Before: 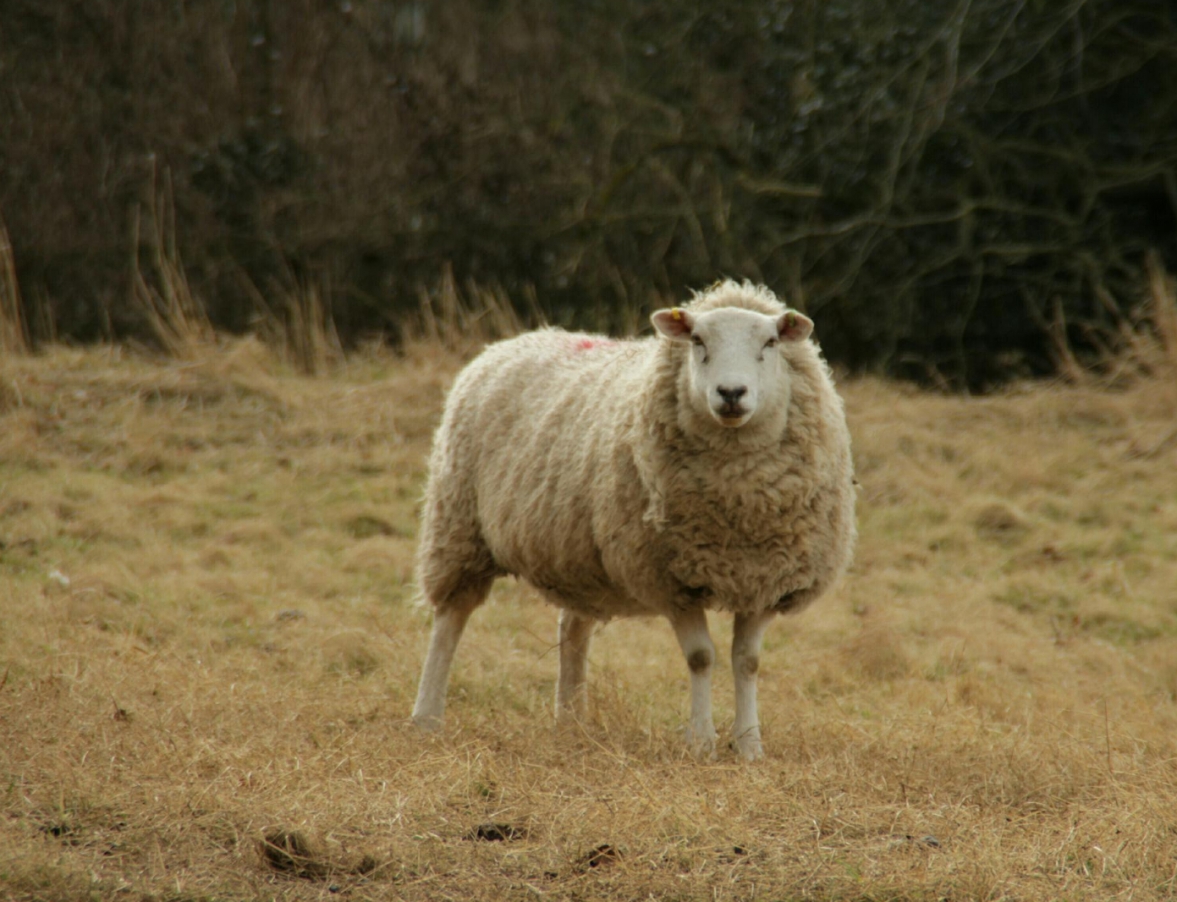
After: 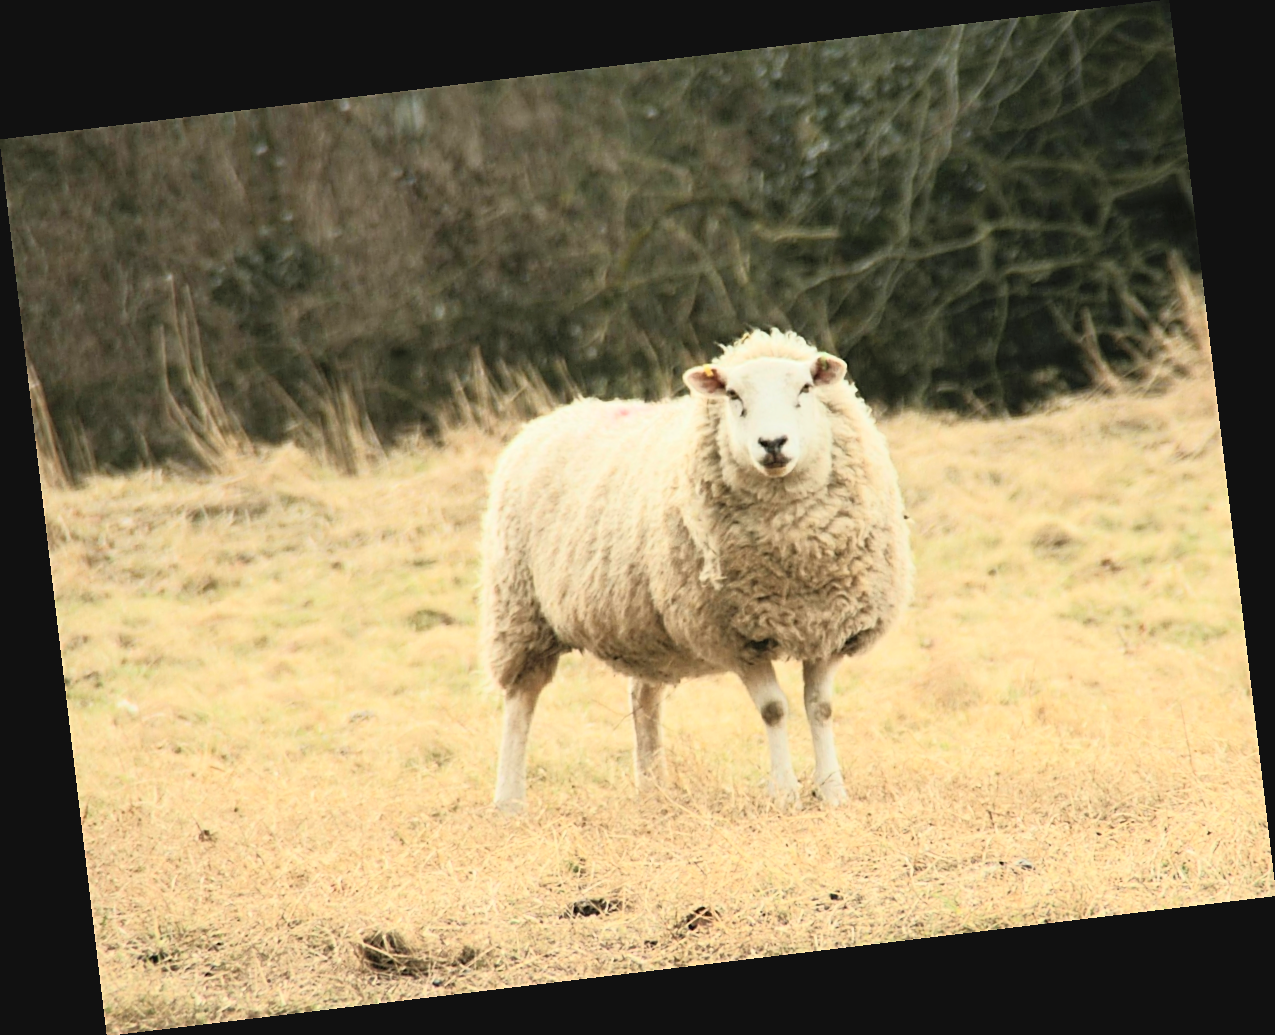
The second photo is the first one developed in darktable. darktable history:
sharpen: on, module defaults
rotate and perspective: rotation -6.83°, automatic cropping off
tone curve: curves: ch0 [(0, 0.052) (0.207, 0.35) (0.392, 0.592) (0.54, 0.803) (0.725, 0.922) (0.99, 0.974)], color space Lab, independent channels, preserve colors none
exposure: black level correction 0.001, exposure 0.5 EV, compensate exposure bias true, compensate highlight preservation false
